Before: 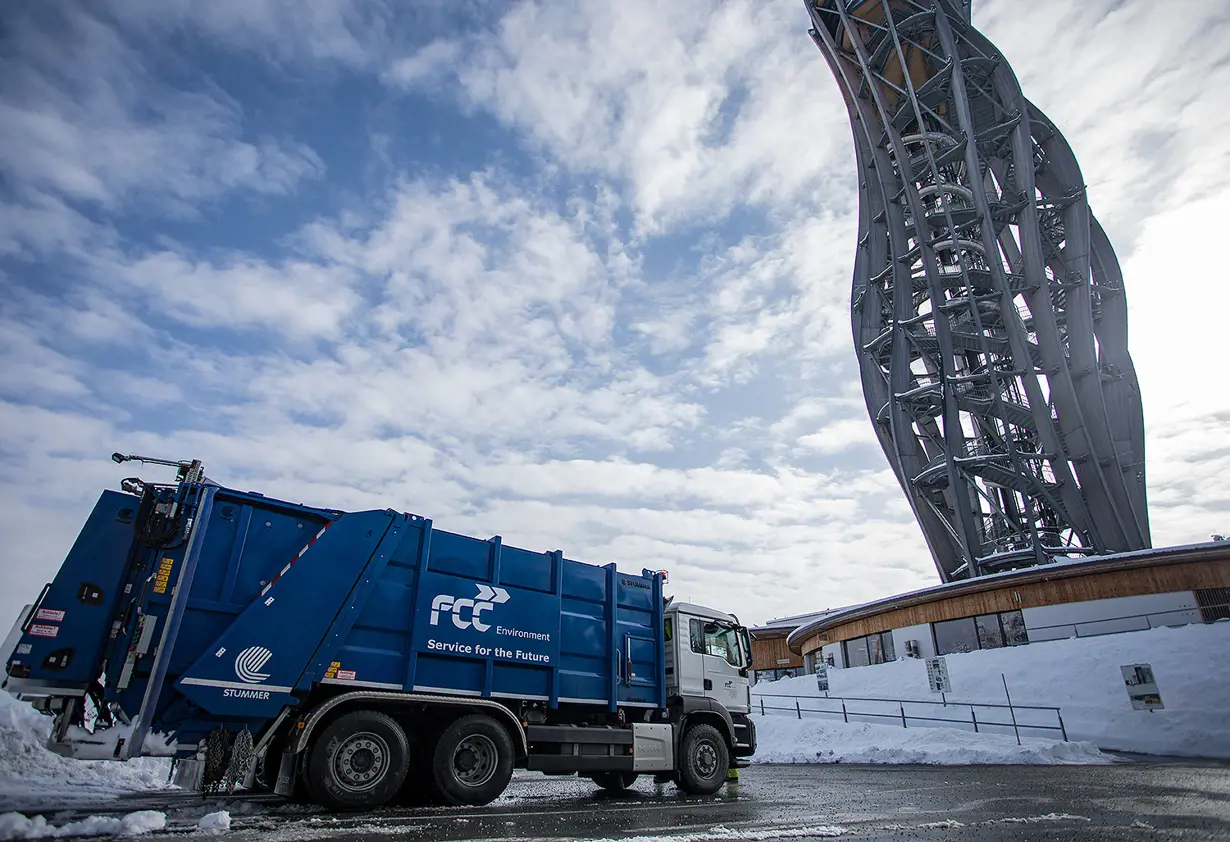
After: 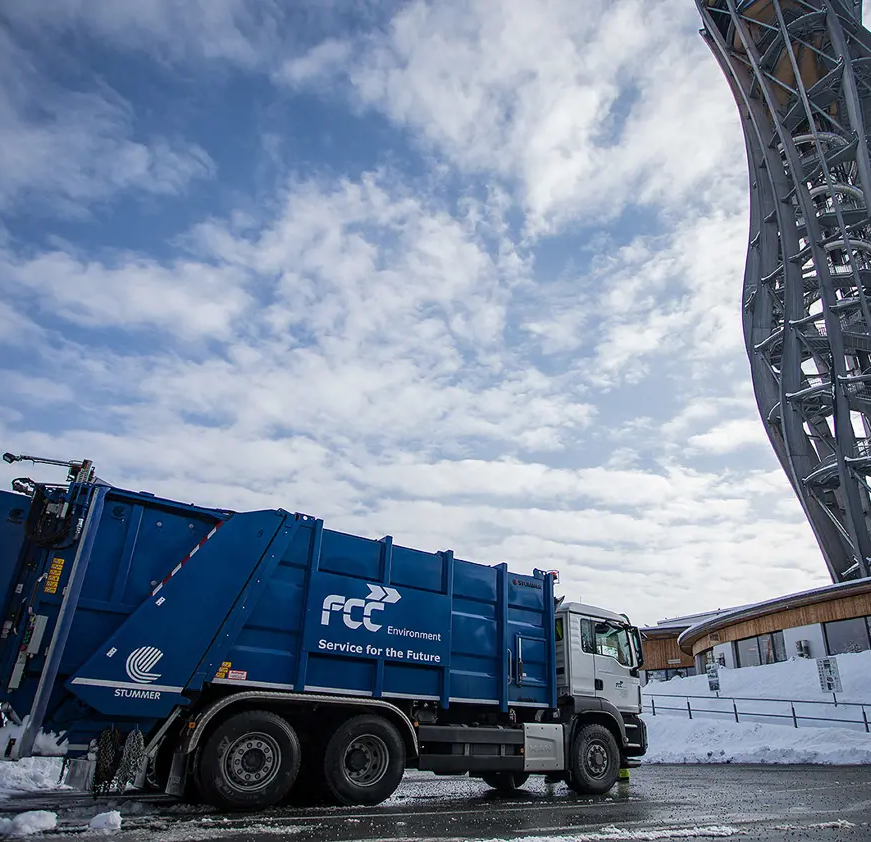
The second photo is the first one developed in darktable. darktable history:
crop and rotate: left 9.013%, right 20.107%
